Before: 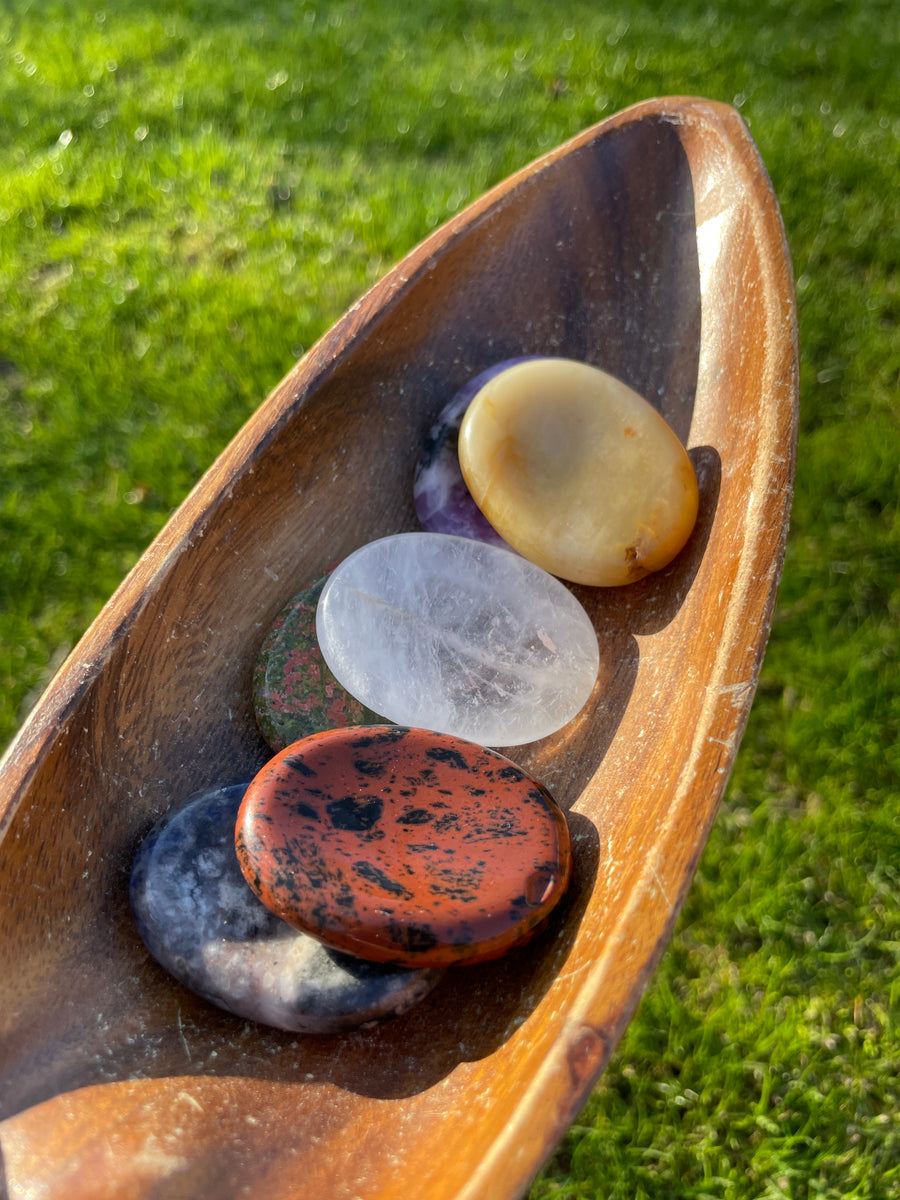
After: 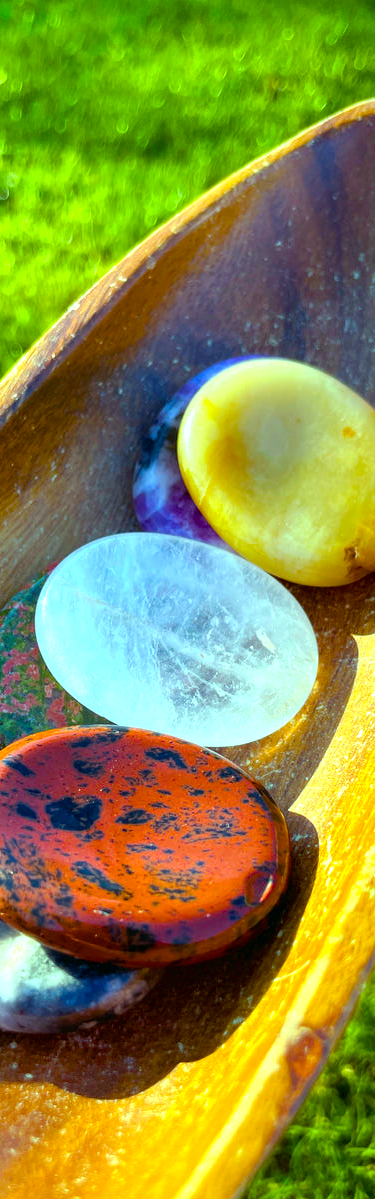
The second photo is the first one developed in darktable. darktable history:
exposure: exposure 0.4 EV, compensate highlight preservation false
color balance: mode lift, gamma, gain (sRGB), lift [0.997, 0.979, 1.021, 1.011], gamma [1, 1.084, 0.916, 0.998], gain [1, 0.87, 1.13, 1.101], contrast 4.55%, contrast fulcrum 38.24%, output saturation 104.09%
crop: left 31.229%, right 27.105%
color balance rgb: linear chroma grading › shadows 10%, linear chroma grading › highlights 10%, linear chroma grading › global chroma 15%, linear chroma grading › mid-tones 15%, perceptual saturation grading › global saturation 40%, perceptual saturation grading › highlights -25%, perceptual saturation grading › mid-tones 35%, perceptual saturation grading › shadows 35%, perceptual brilliance grading › global brilliance 11.29%, global vibrance 11.29%
